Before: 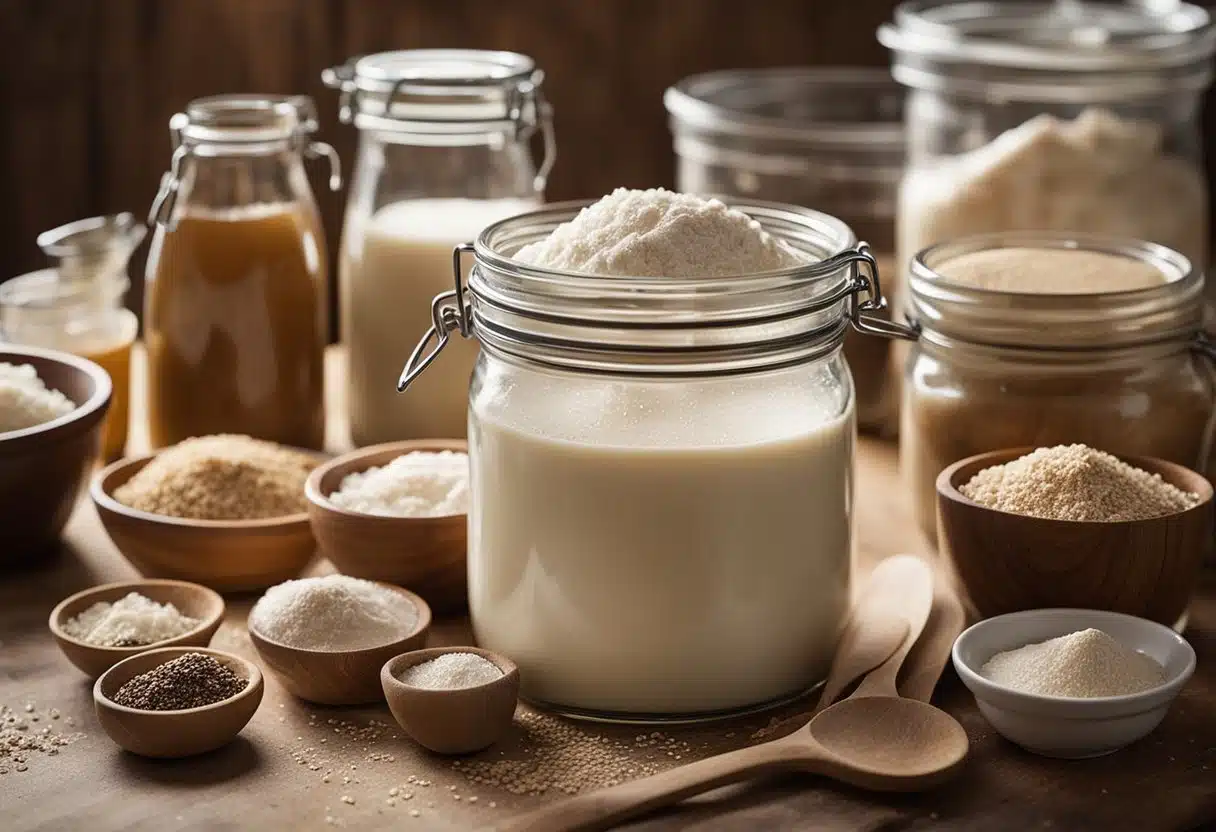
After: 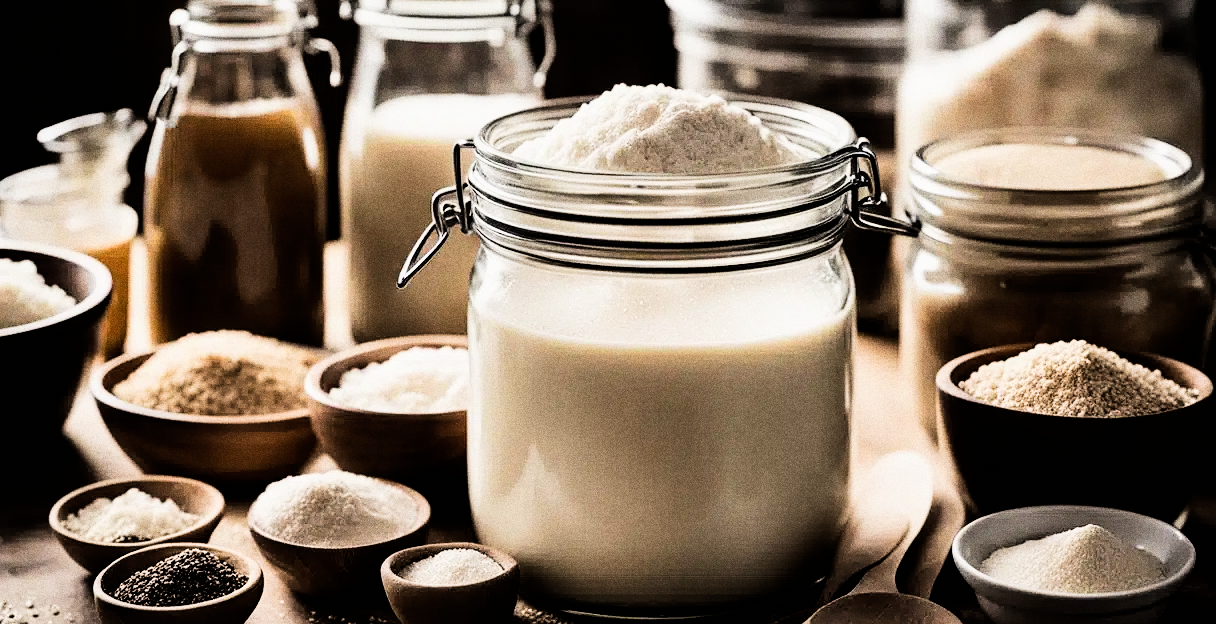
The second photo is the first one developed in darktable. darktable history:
filmic rgb: black relative exposure -5 EV, hardness 2.88, contrast 1.4, highlights saturation mix -30%
grain: coarseness 0.09 ISO, strength 40%
tone equalizer: -8 EV -1.08 EV, -7 EV -1.01 EV, -6 EV -0.867 EV, -5 EV -0.578 EV, -3 EV 0.578 EV, -2 EV 0.867 EV, -1 EV 1.01 EV, +0 EV 1.08 EV, edges refinement/feathering 500, mask exposure compensation -1.57 EV, preserve details no
crop and rotate: top 12.5%, bottom 12.5%
